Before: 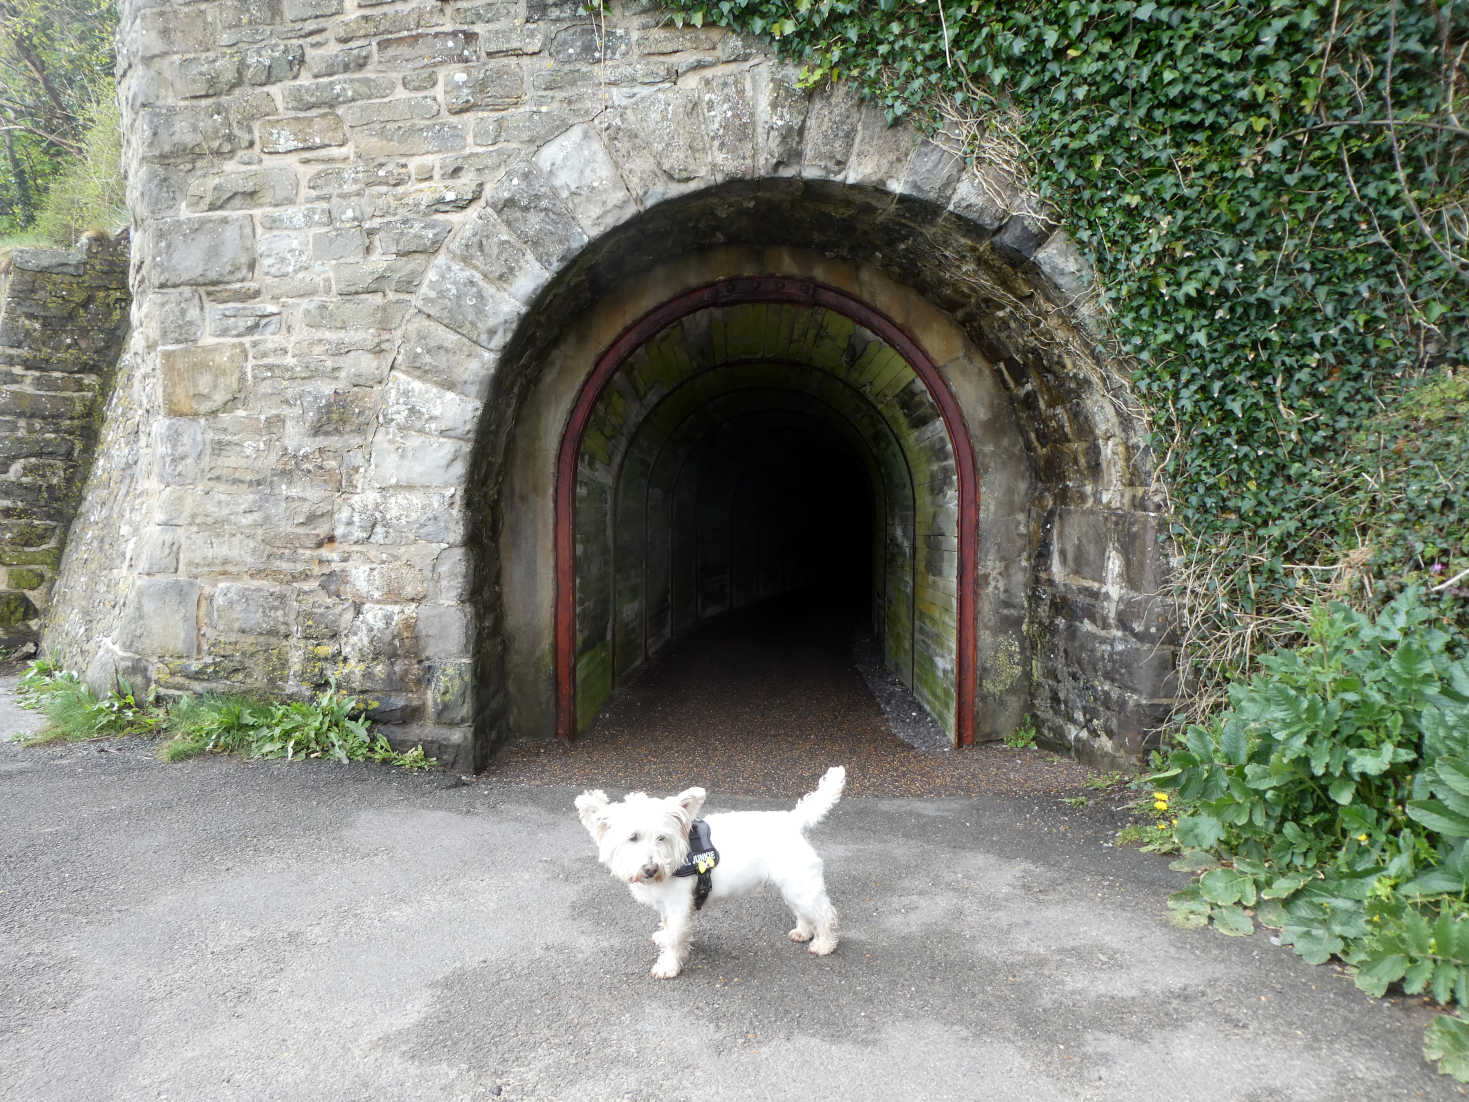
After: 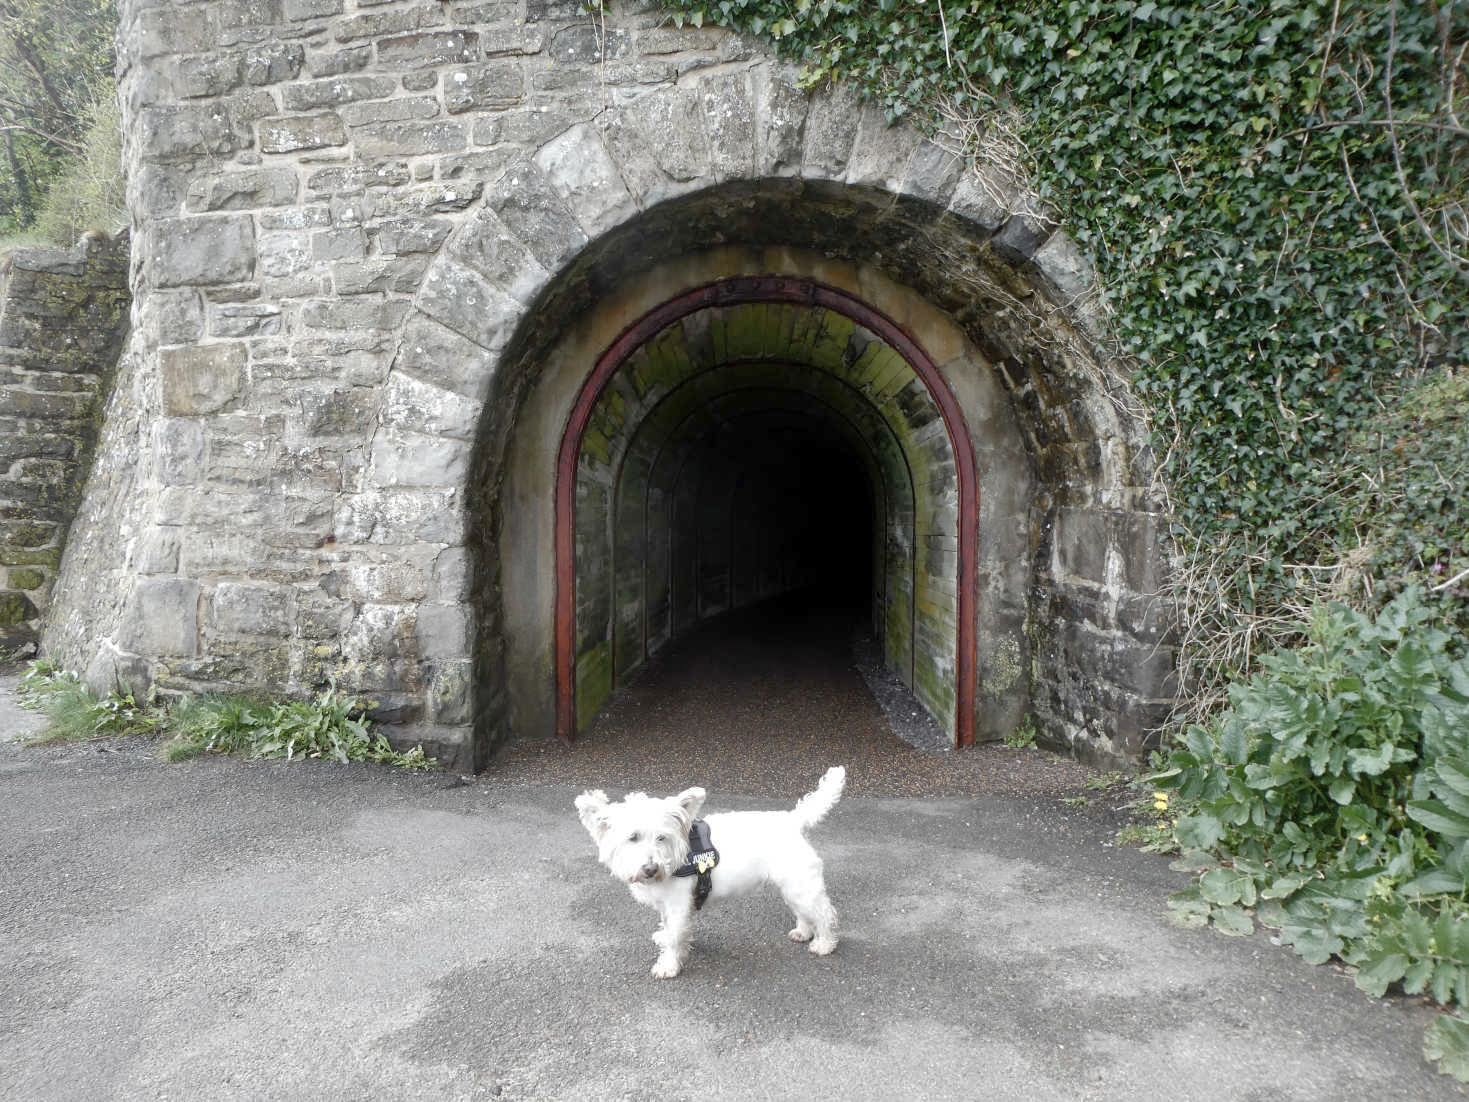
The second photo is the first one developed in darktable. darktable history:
contrast brightness saturation: contrast 0.096, saturation -0.376
shadows and highlights: on, module defaults
color balance rgb: perceptual saturation grading › global saturation 20%, perceptual saturation grading › highlights -50.108%, perceptual saturation grading › shadows 31.203%
